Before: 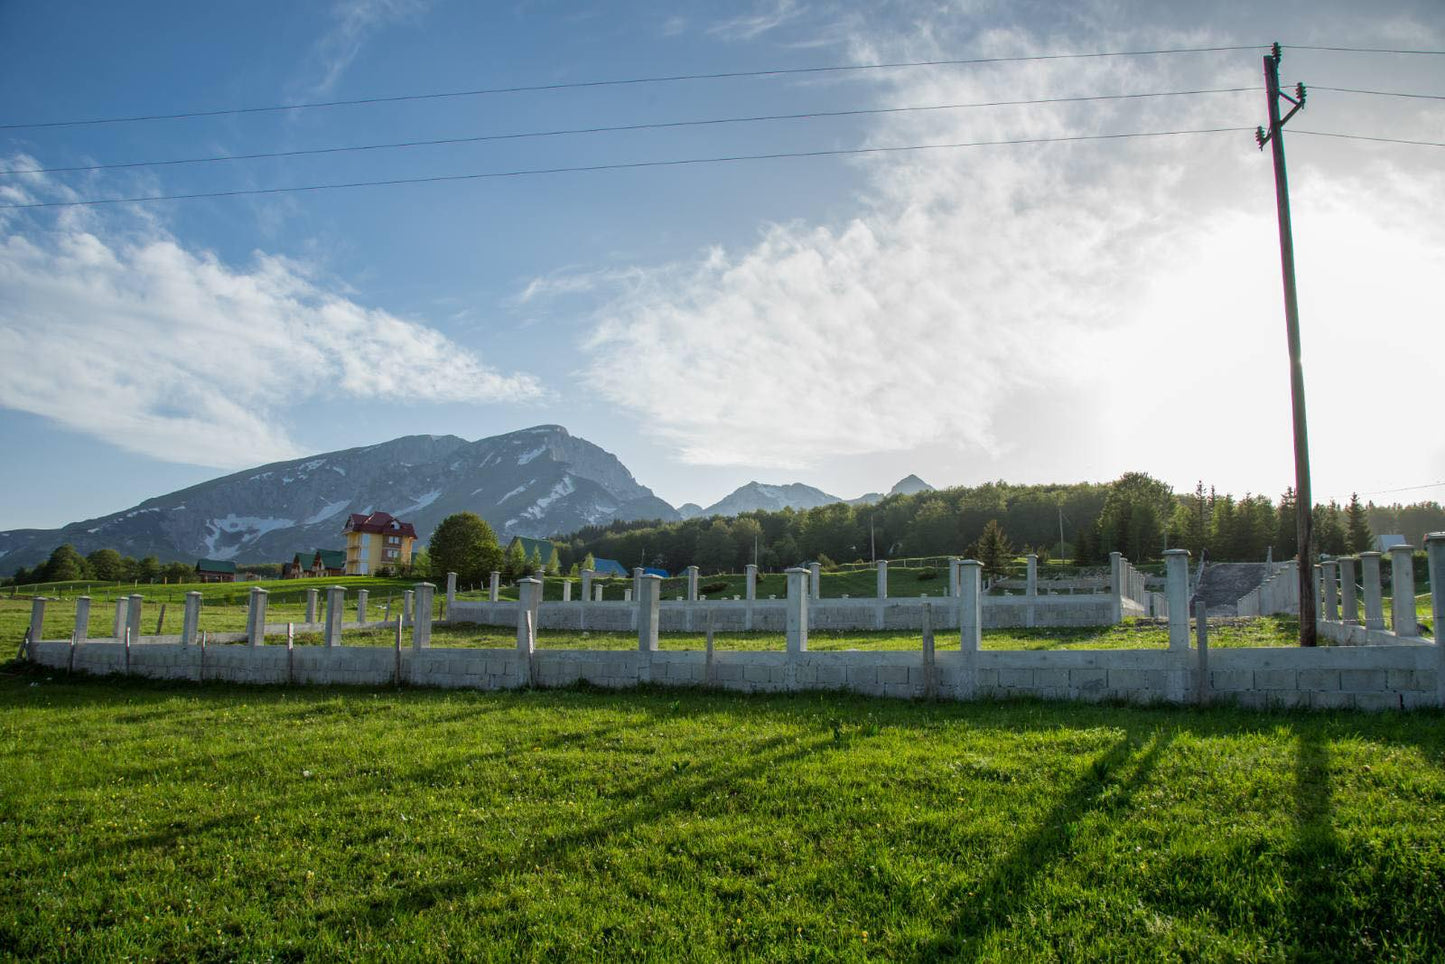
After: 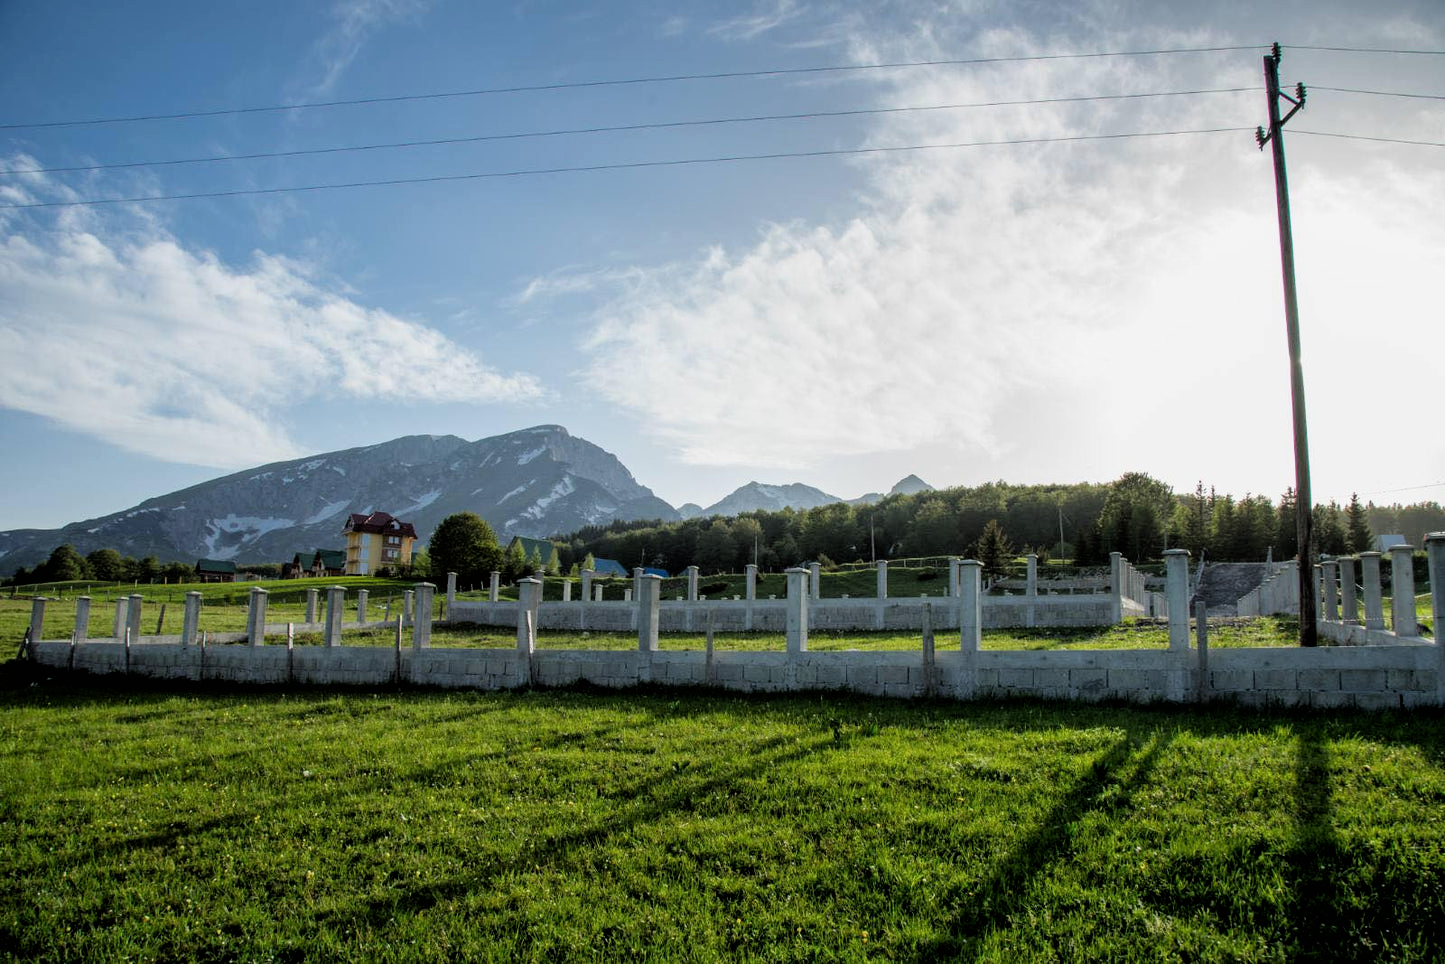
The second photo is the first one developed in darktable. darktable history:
filmic rgb: black relative exposure -4.91 EV, white relative exposure 2.84 EV, hardness 3.7
